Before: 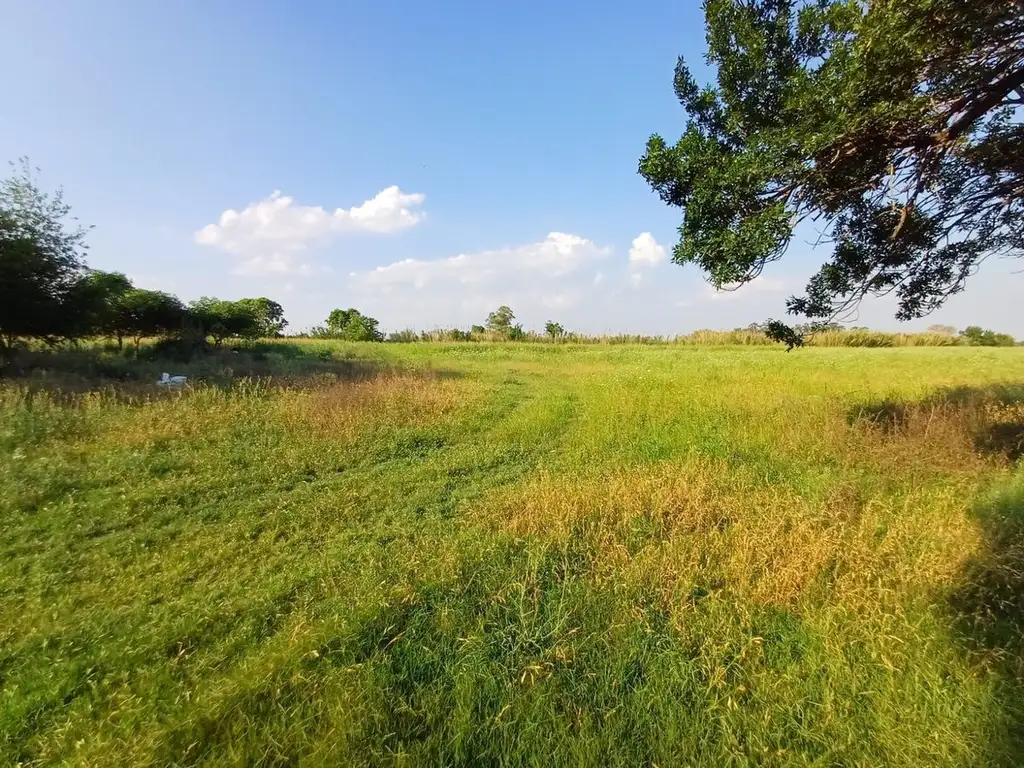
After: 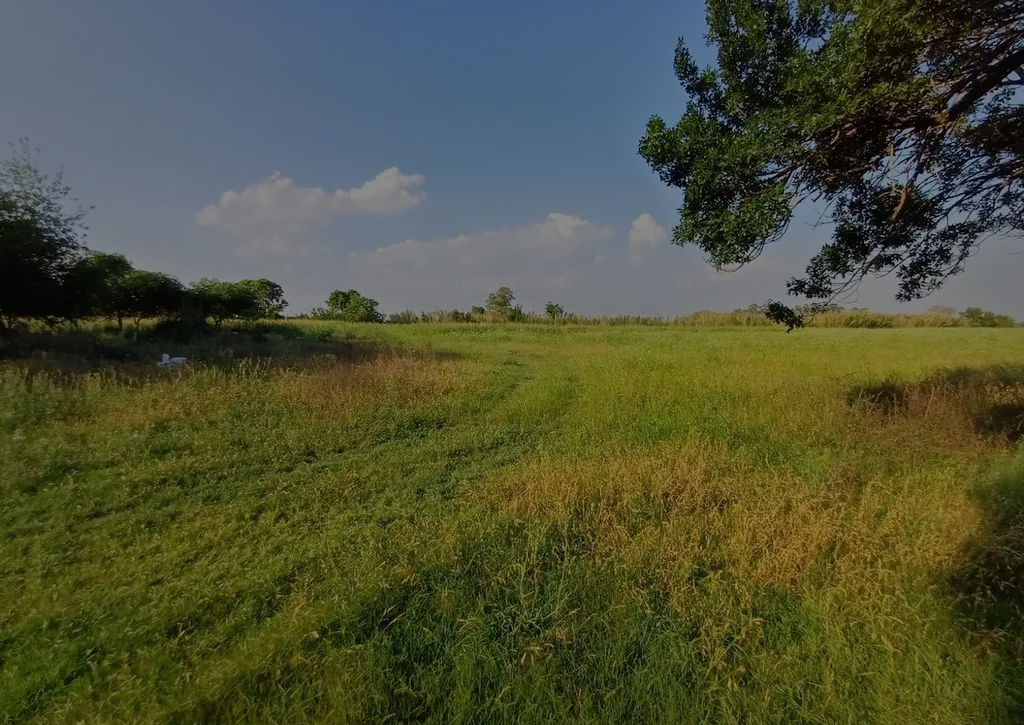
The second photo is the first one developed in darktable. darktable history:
tone equalizer: -8 EV -2 EV, -7 EV -2 EV, -6 EV -2 EV, -5 EV -2 EV, -4 EV -2 EV, -3 EV -2 EV, -2 EV -2 EV, -1 EV -1.63 EV, +0 EV -2 EV
crop and rotate: top 2.479%, bottom 3.018%
shadows and highlights: on, module defaults
